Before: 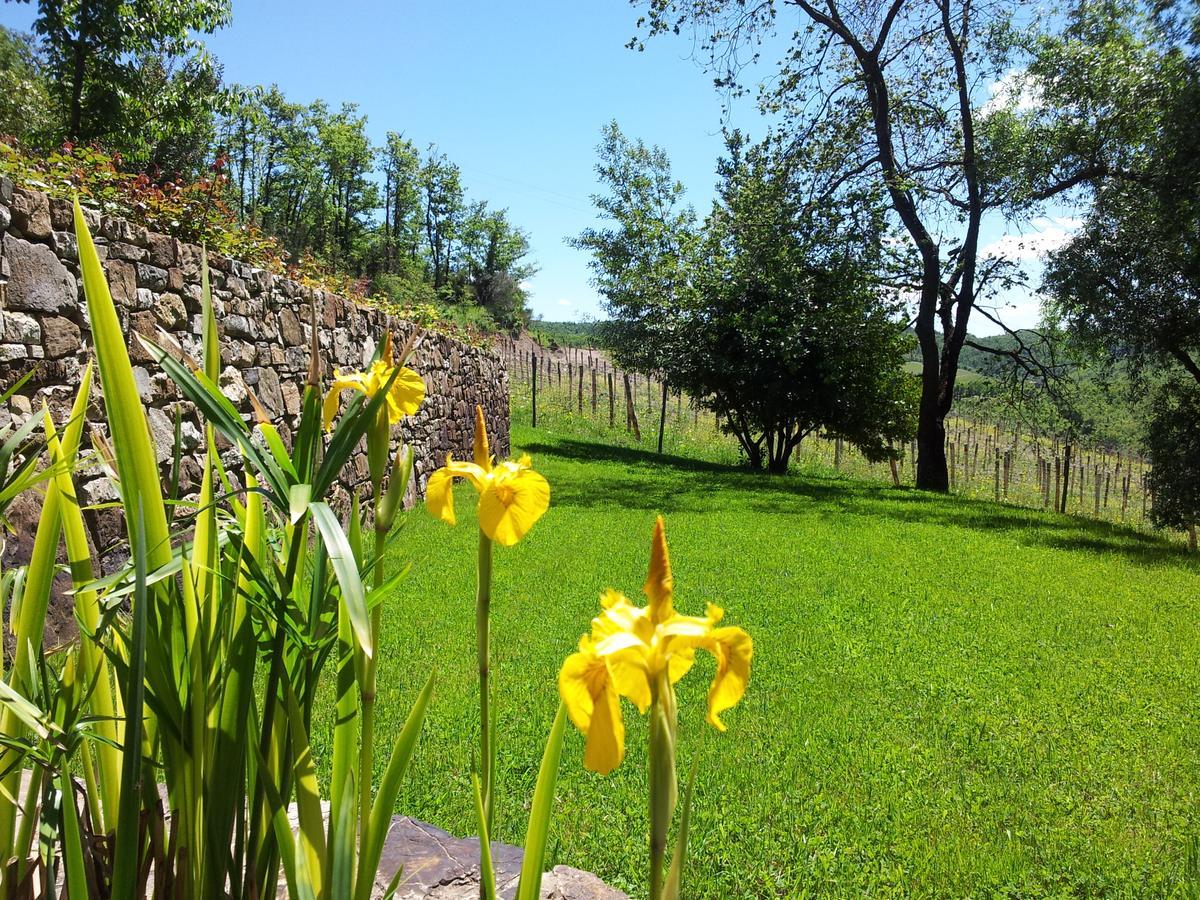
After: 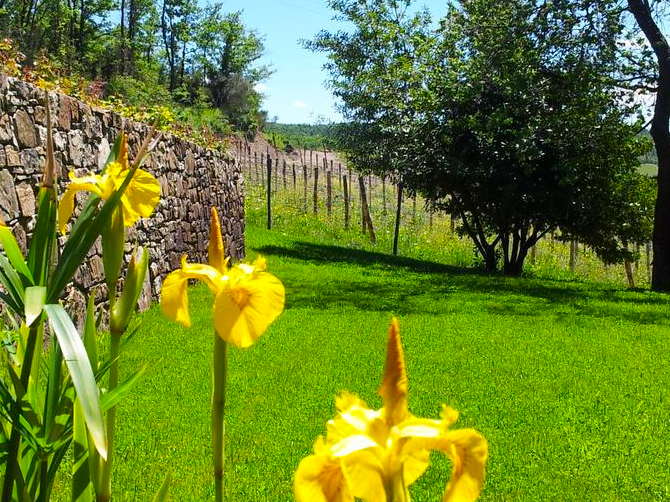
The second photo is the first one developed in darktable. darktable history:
crop and rotate: left 22.13%, top 22.054%, right 22.026%, bottom 22.102%
rgb curve: mode RGB, independent channels
color balance: output saturation 120%
